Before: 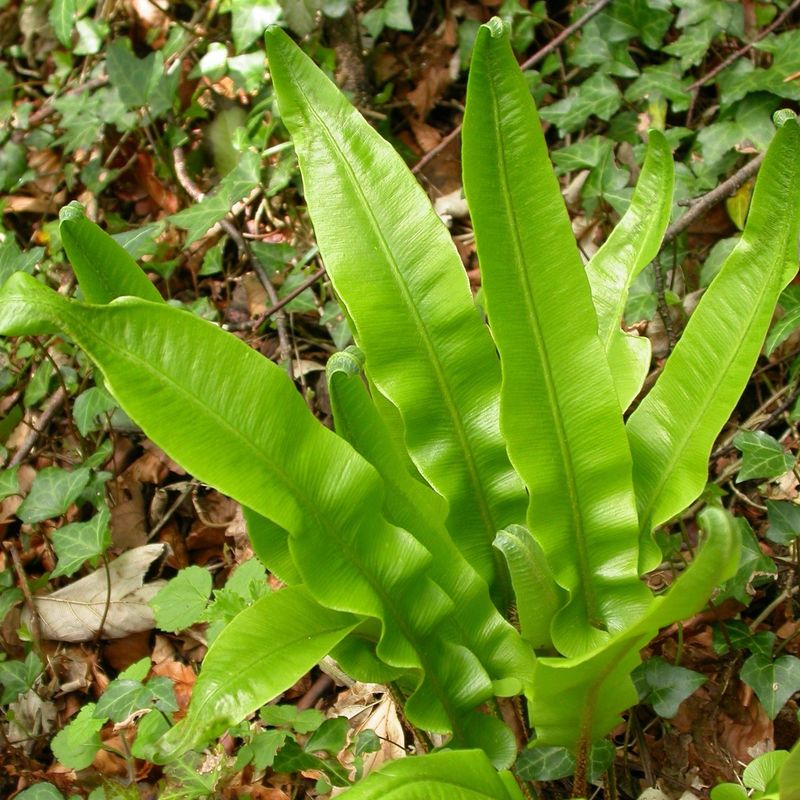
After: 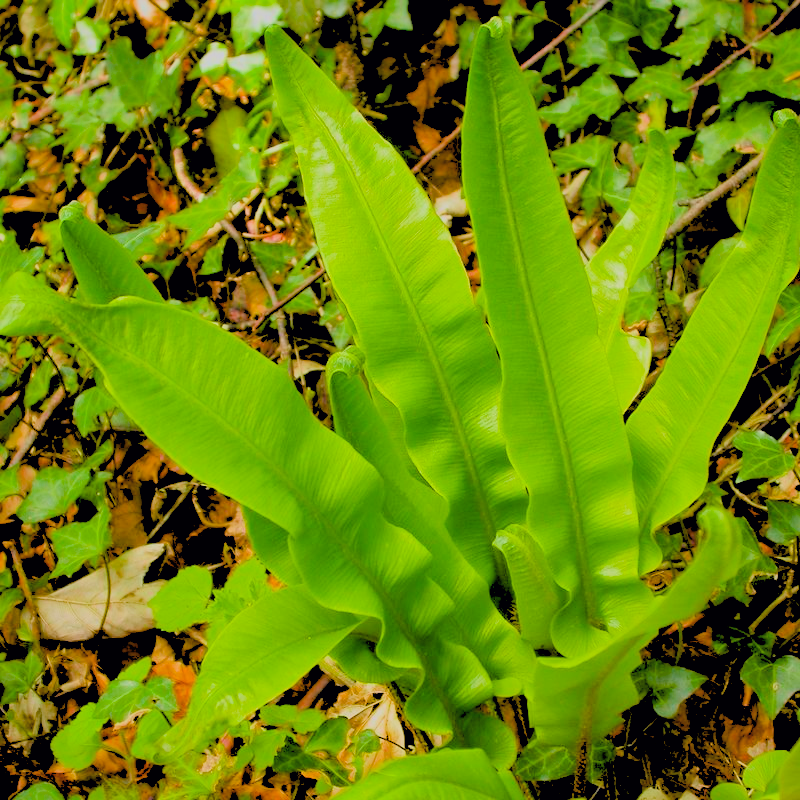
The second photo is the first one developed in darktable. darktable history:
color balance rgb: linear chroma grading › global chroma 9%, perceptual saturation grading › global saturation 36%, perceptual saturation grading › shadows 35%, perceptual brilliance grading › global brilliance 15%, perceptual brilliance grading › shadows -35%, global vibrance 15%
rgb levels: levels [[0.027, 0.429, 0.996], [0, 0.5, 1], [0, 0.5, 1]]
filmic rgb: black relative exposure -7.15 EV, white relative exposure 5.36 EV, hardness 3.02, color science v6 (2022)
exposure: compensate highlight preservation false
shadows and highlights: on, module defaults
white balance: emerald 1
